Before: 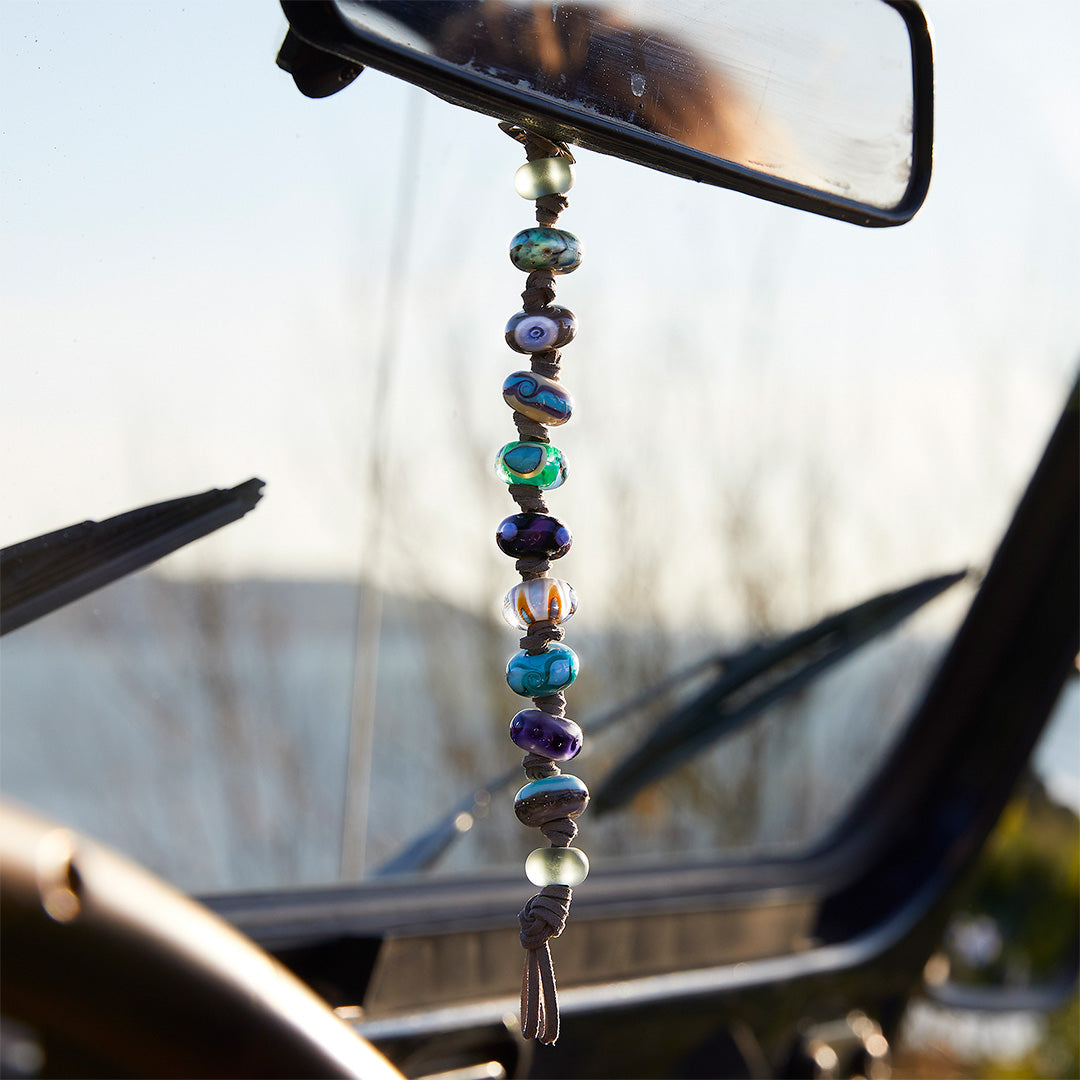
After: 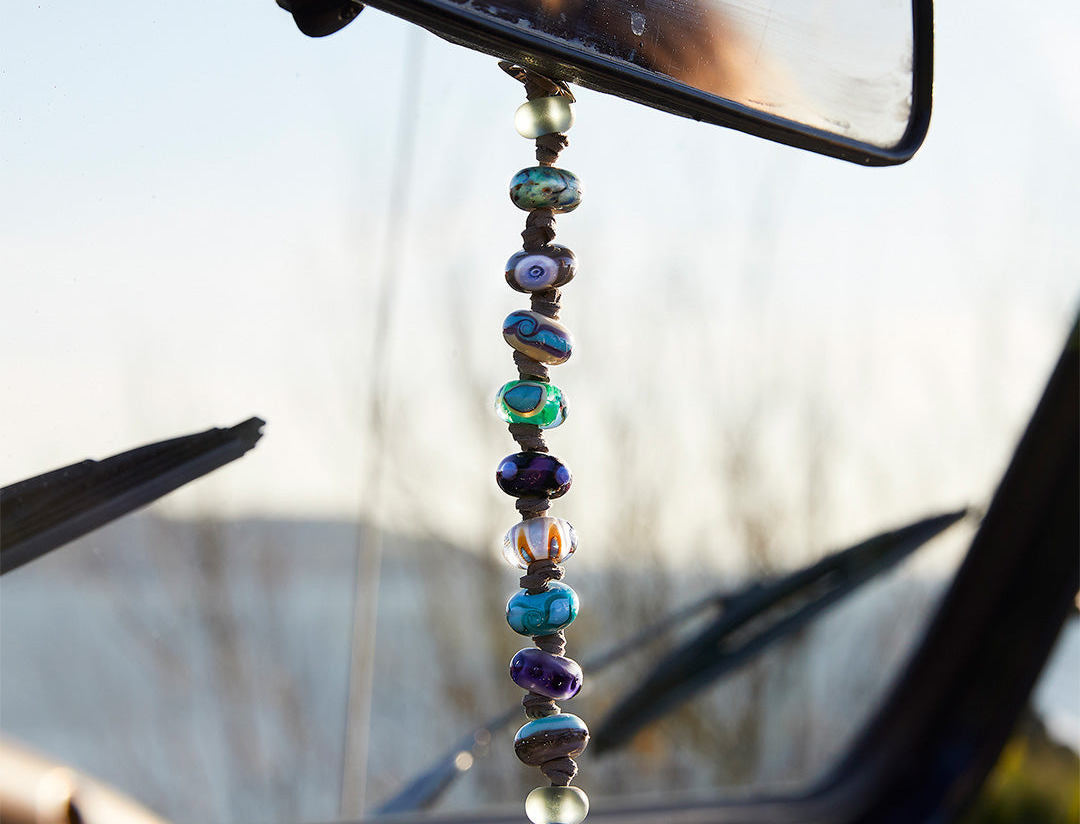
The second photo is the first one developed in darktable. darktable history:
crop: top 5.689%, bottom 18.014%
